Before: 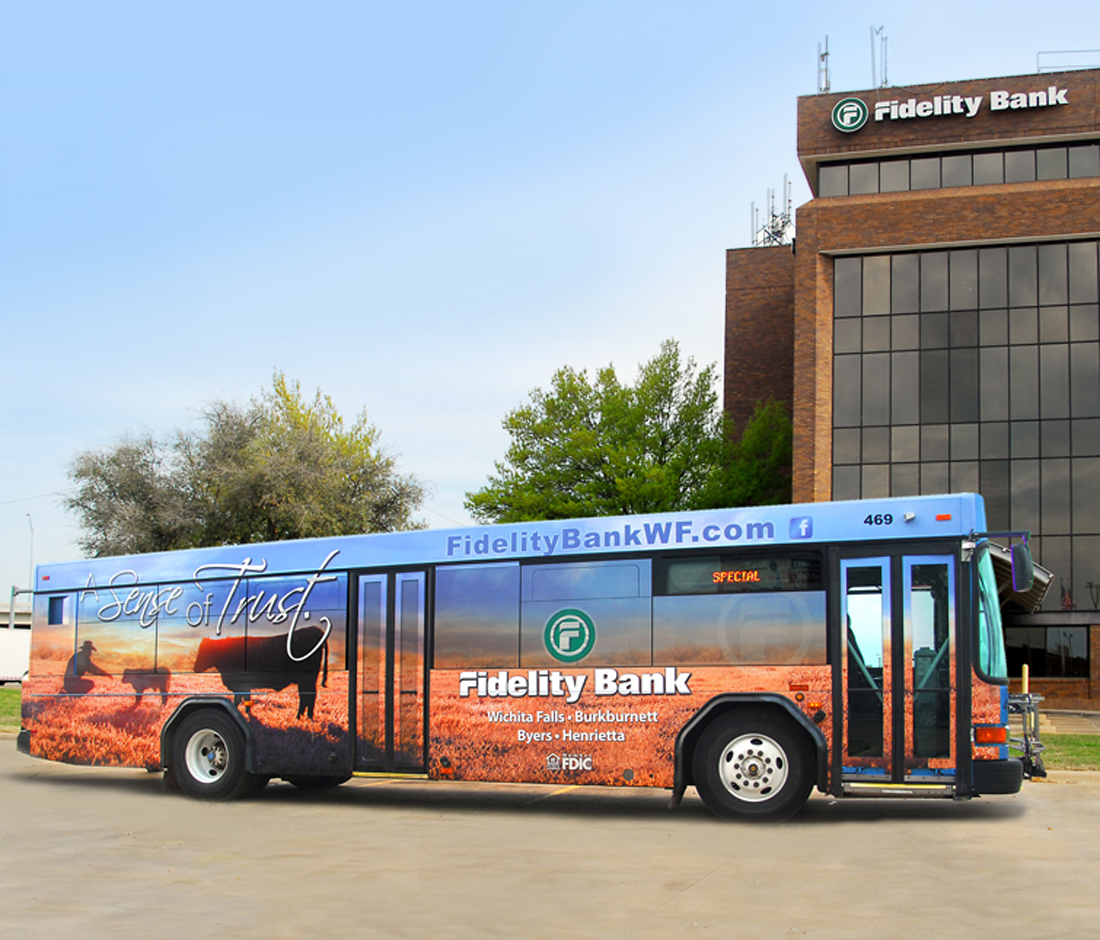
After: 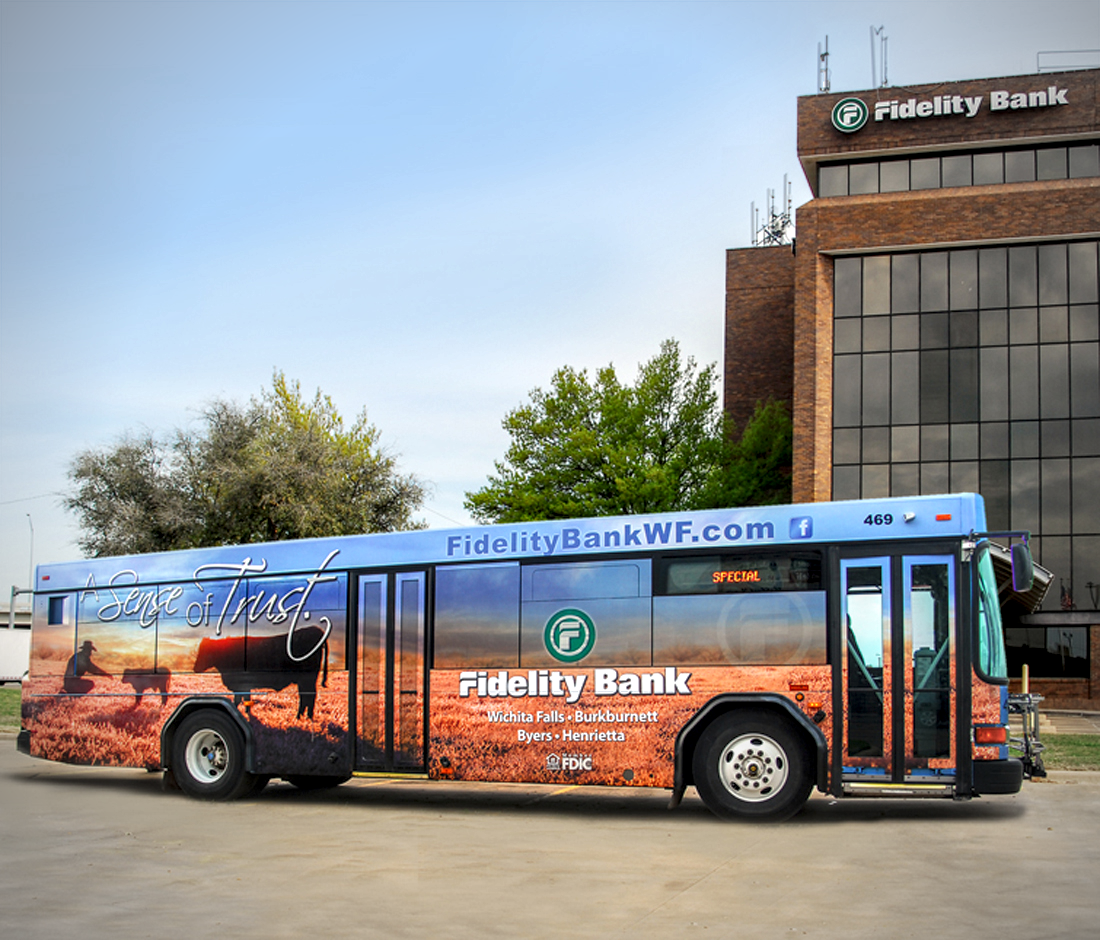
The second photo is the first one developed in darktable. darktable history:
local contrast: highlights 25%, detail 150%
vignetting: fall-off start 79.88%
